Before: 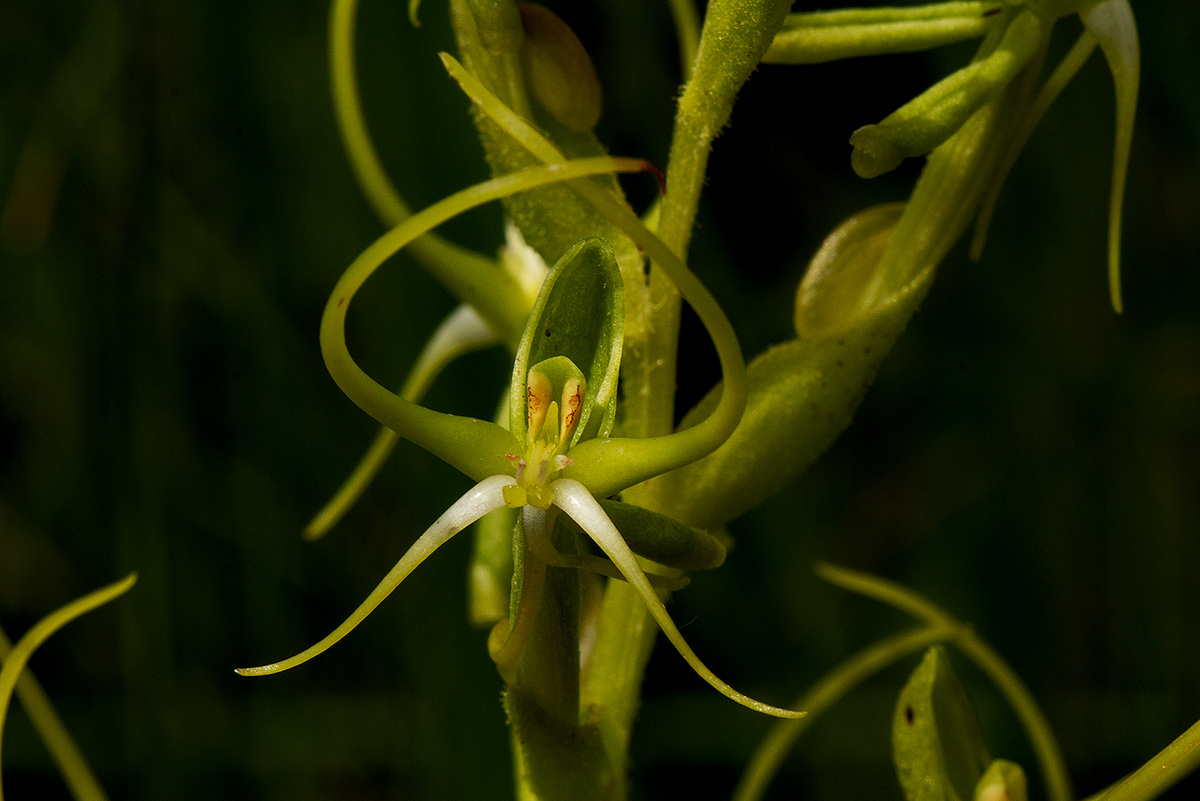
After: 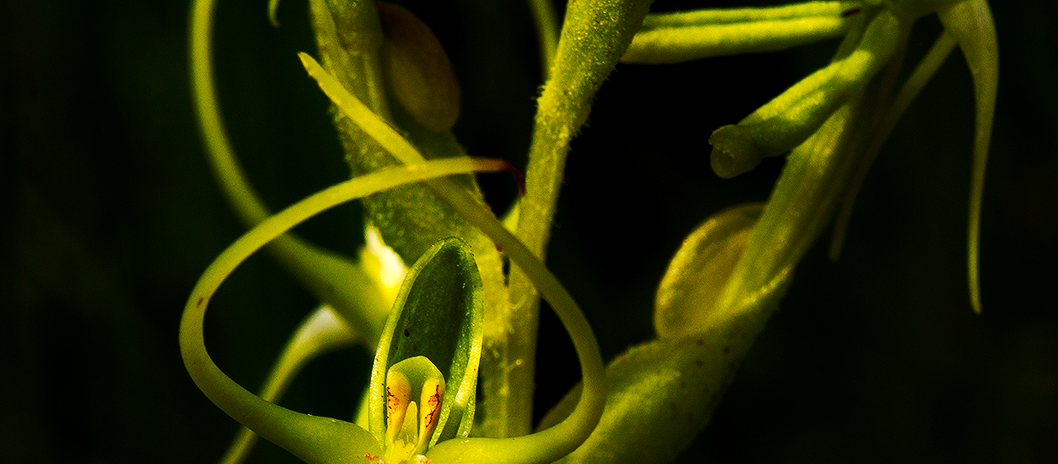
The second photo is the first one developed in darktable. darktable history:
tone curve: curves: ch0 [(0, 0) (0.126, 0.061) (0.338, 0.285) (0.494, 0.518) (0.703, 0.762) (1, 1)]; ch1 [(0, 0) (0.364, 0.322) (0.443, 0.441) (0.5, 0.501) (0.55, 0.578) (1, 1)]; ch2 [(0, 0) (0.44, 0.424) (0.501, 0.499) (0.557, 0.564) (0.613, 0.682) (0.707, 0.746) (1, 1)], preserve colors none
color balance rgb: highlights gain › luminance 15.058%, perceptual saturation grading › global saturation 0.747%, perceptual brilliance grading › highlights 10.085%, perceptual brilliance grading › mid-tones 5.125%, global vibrance 34.784%
crop and rotate: left 11.821%, bottom 41.978%
